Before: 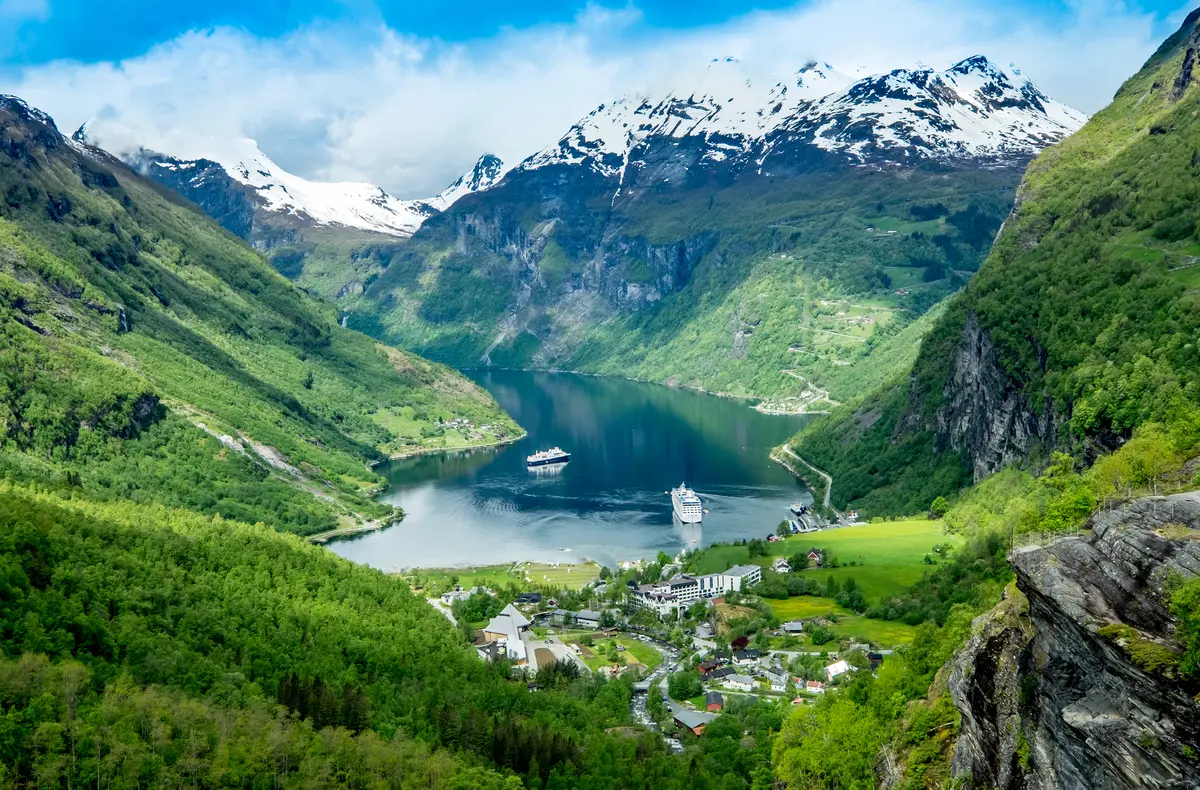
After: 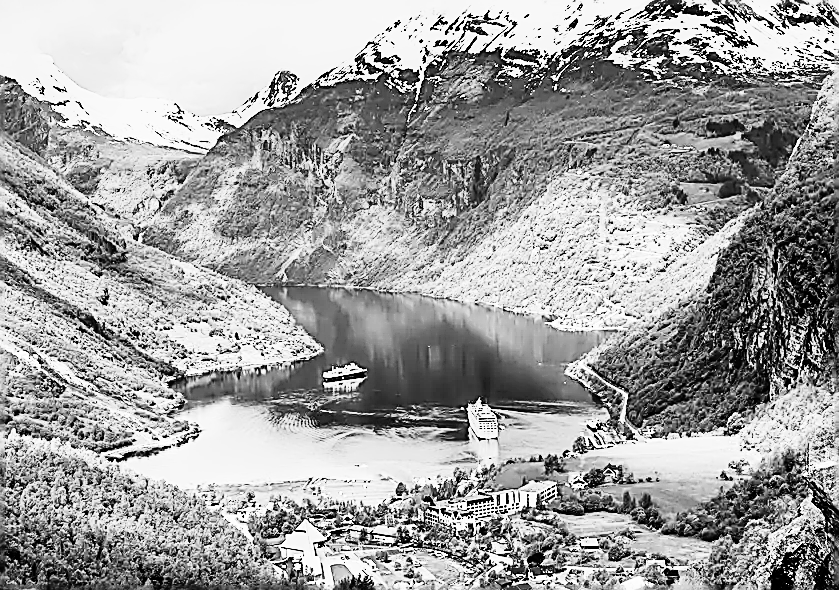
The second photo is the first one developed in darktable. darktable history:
contrast brightness saturation: saturation -0.05
sharpen: amount 1.861
crop and rotate: left 17.046%, top 10.659%, right 12.989%, bottom 14.553%
rgb curve: curves: ch0 [(0, 0) (0.21, 0.15) (0.24, 0.21) (0.5, 0.75) (0.75, 0.96) (0.89, 0.99) (1, 1)]; ch1 [(0, 0.02) (0.21, 0.13) (0.25, 0.2) (0.5, 0.67) (0.75, 0.9) (0.89, 0.97) (1, 1)]; ch2 [(0, 0.02) (0.21, 0.13) (0.25, 0.2) (0.5, 0.67) (0.75, 0.9) (0.89, 0.97) (1, 1)], compensate middle gray true
white balance: emerald 1
monochrome: a -6.99, b 35.61, size 1.4
